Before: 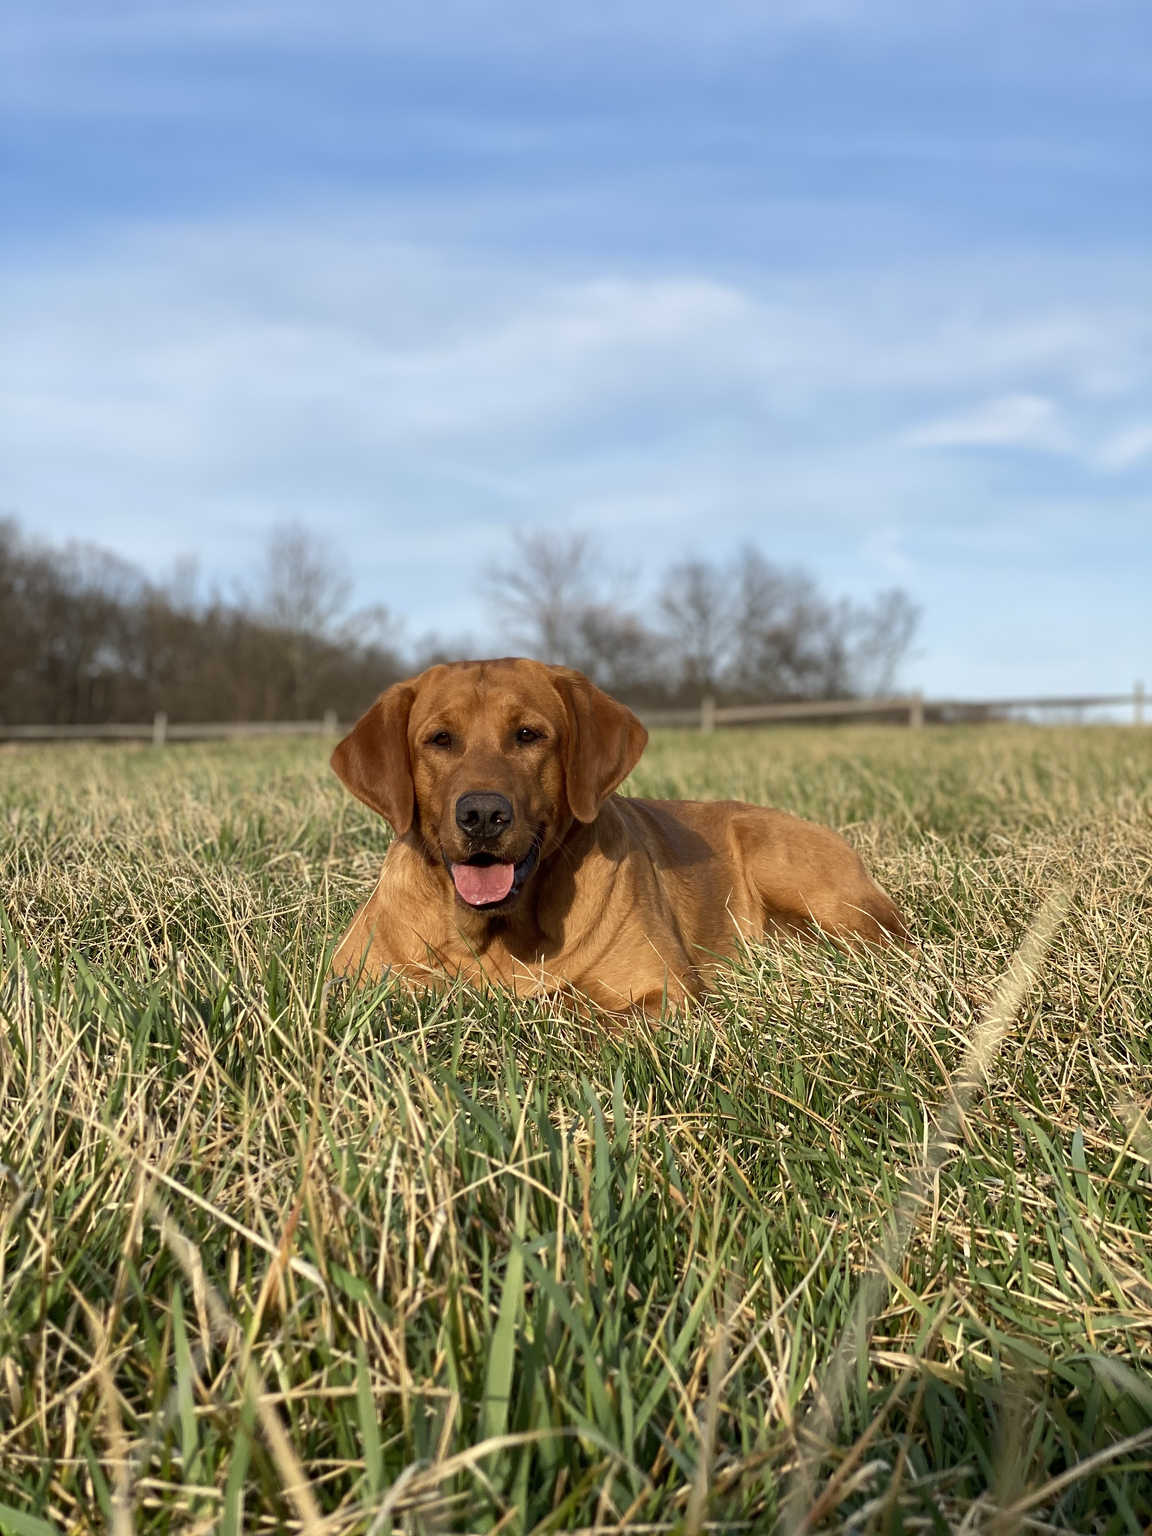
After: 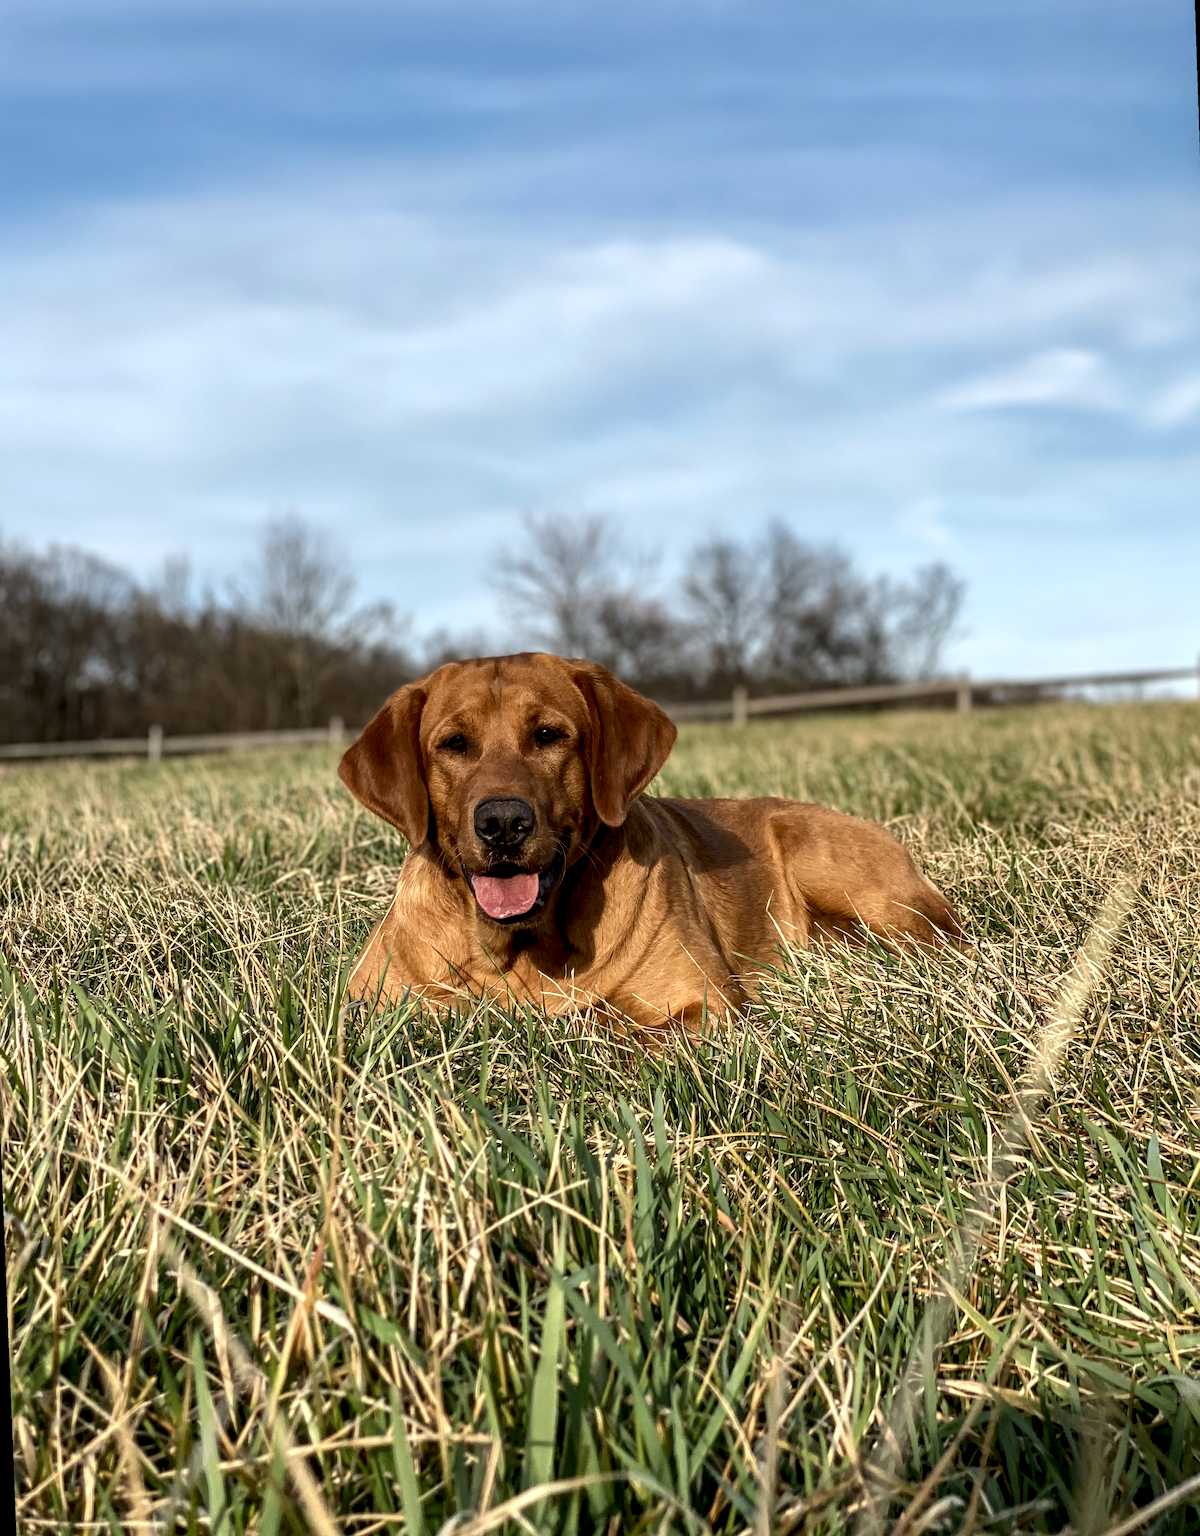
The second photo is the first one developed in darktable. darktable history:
local contrast: detail 160%
contrast brightness saturation: saturation -0.1
rotate and perspective: rotation -2.12°, lens shift (vertical) 0.009, lens shift (horizontal) -0.008, automatic cropping original format, crop left 0.036, crop right 0.964, crop top 0.05, crop bottom 0.959
